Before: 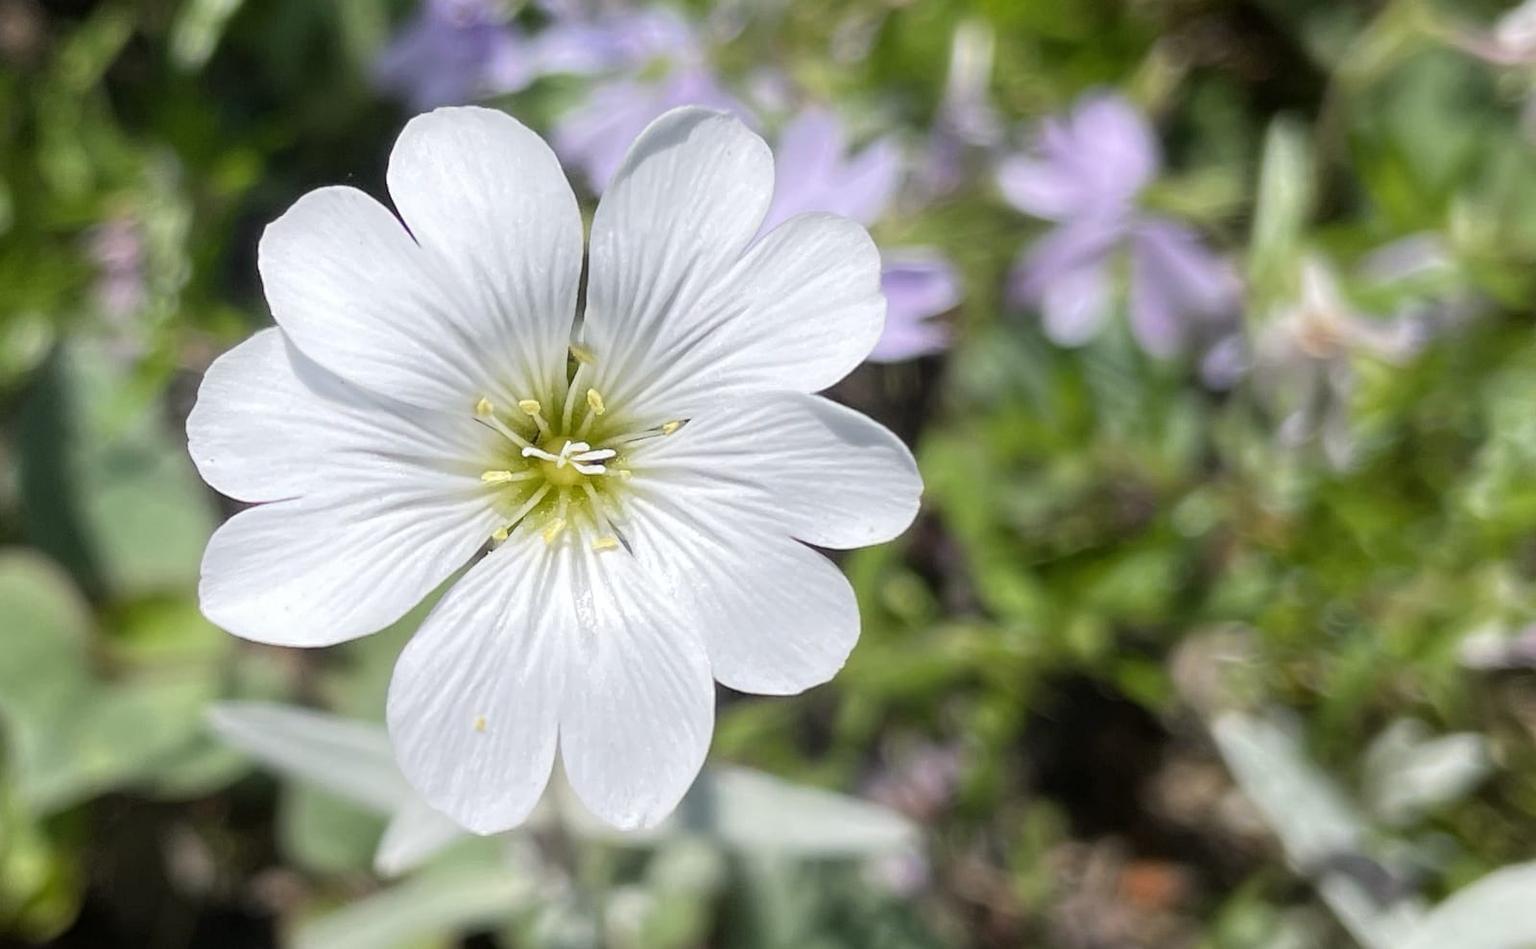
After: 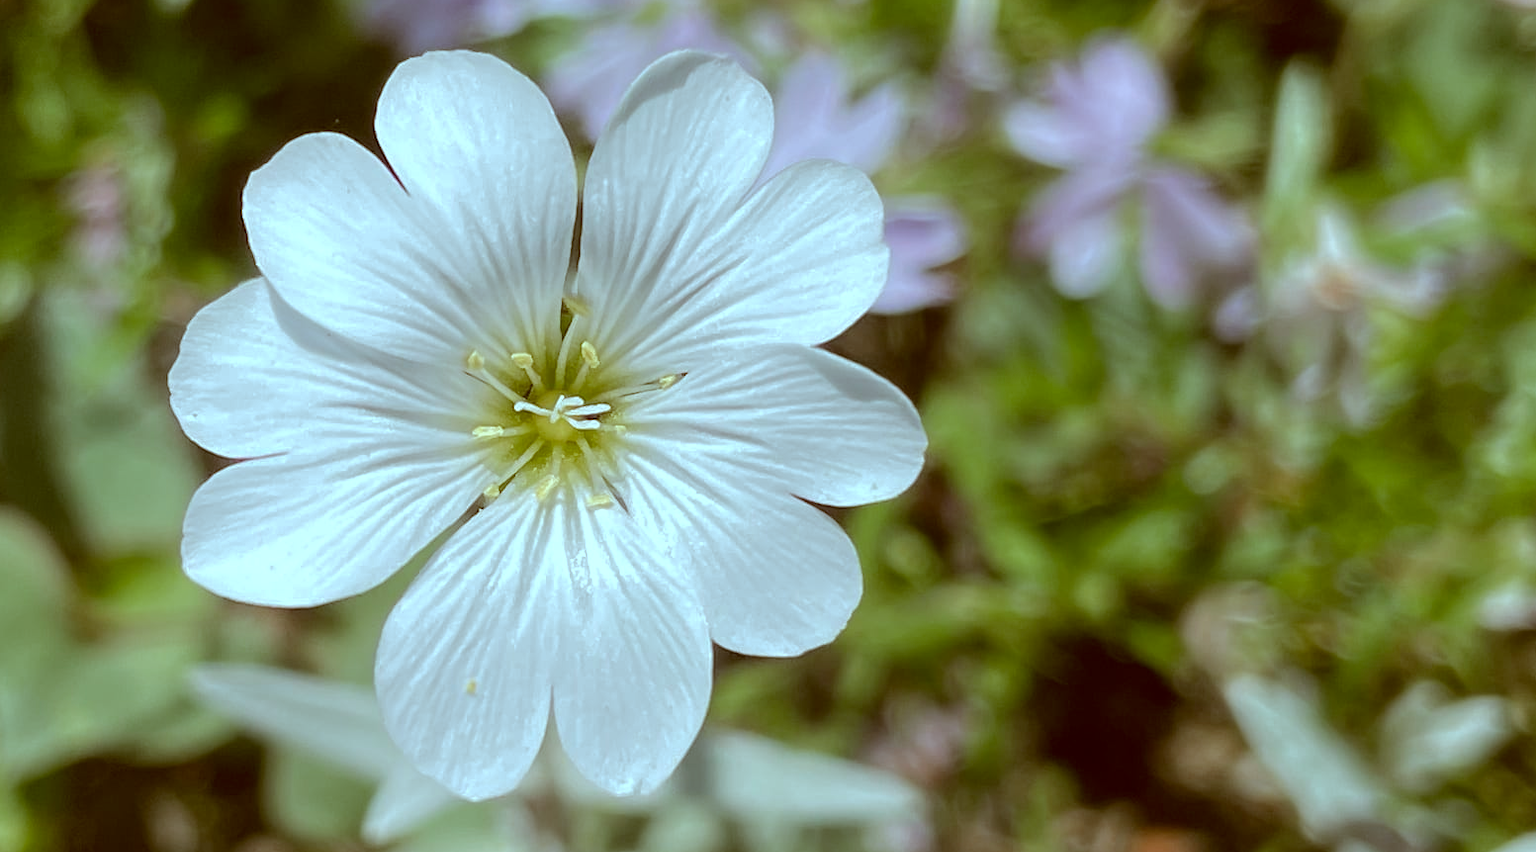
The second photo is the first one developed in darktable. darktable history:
rgb curve: curves: ch0 [(0, 0) (0.175, 0.154) (0.785, 0.663) (1, 1)]
color correction: highlights a* -14.62, highlights b* -16.22, shadows a* 10.12, shadows b* 29.4
base curve: curves: ch0 [(0, 0) (0.989, 0.992)], preserve colors none
crop: left 1.507%, top 6.147%, right 1.379%, bottom 6.637%
